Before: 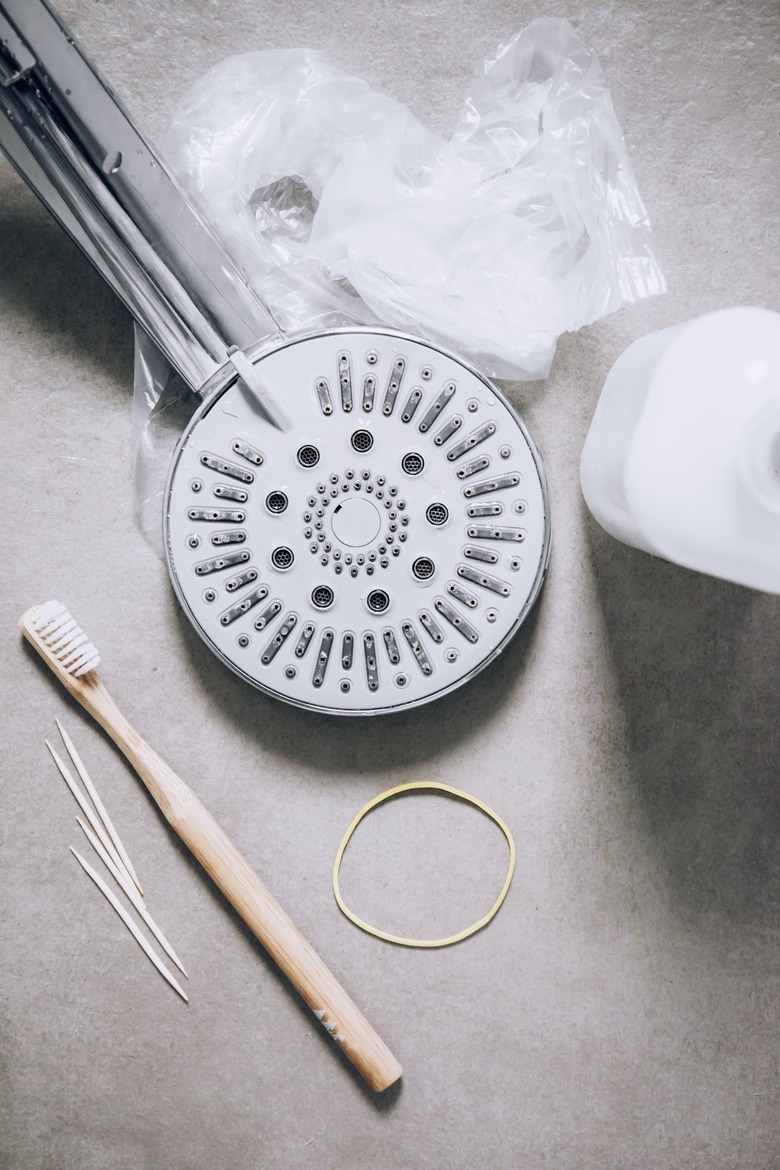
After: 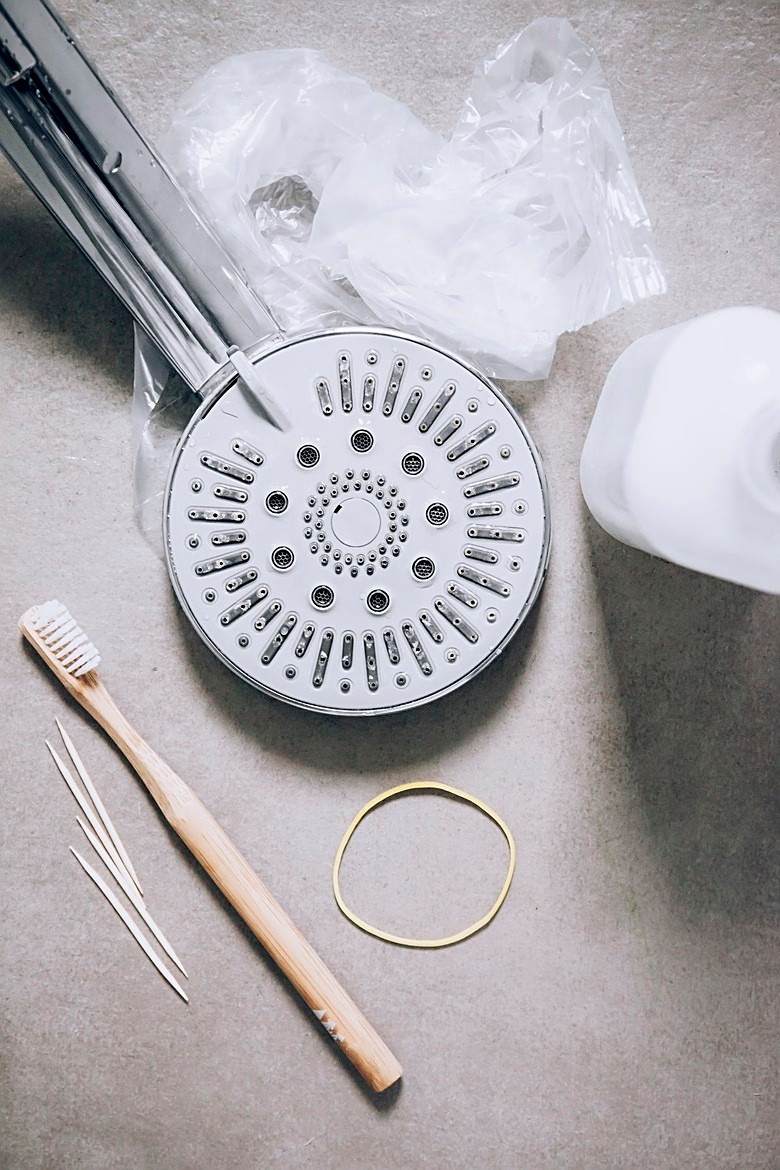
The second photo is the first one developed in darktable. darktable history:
sharpen: on, module defaults
tone equalizer: on, module defaults
white balance: emerald 1
